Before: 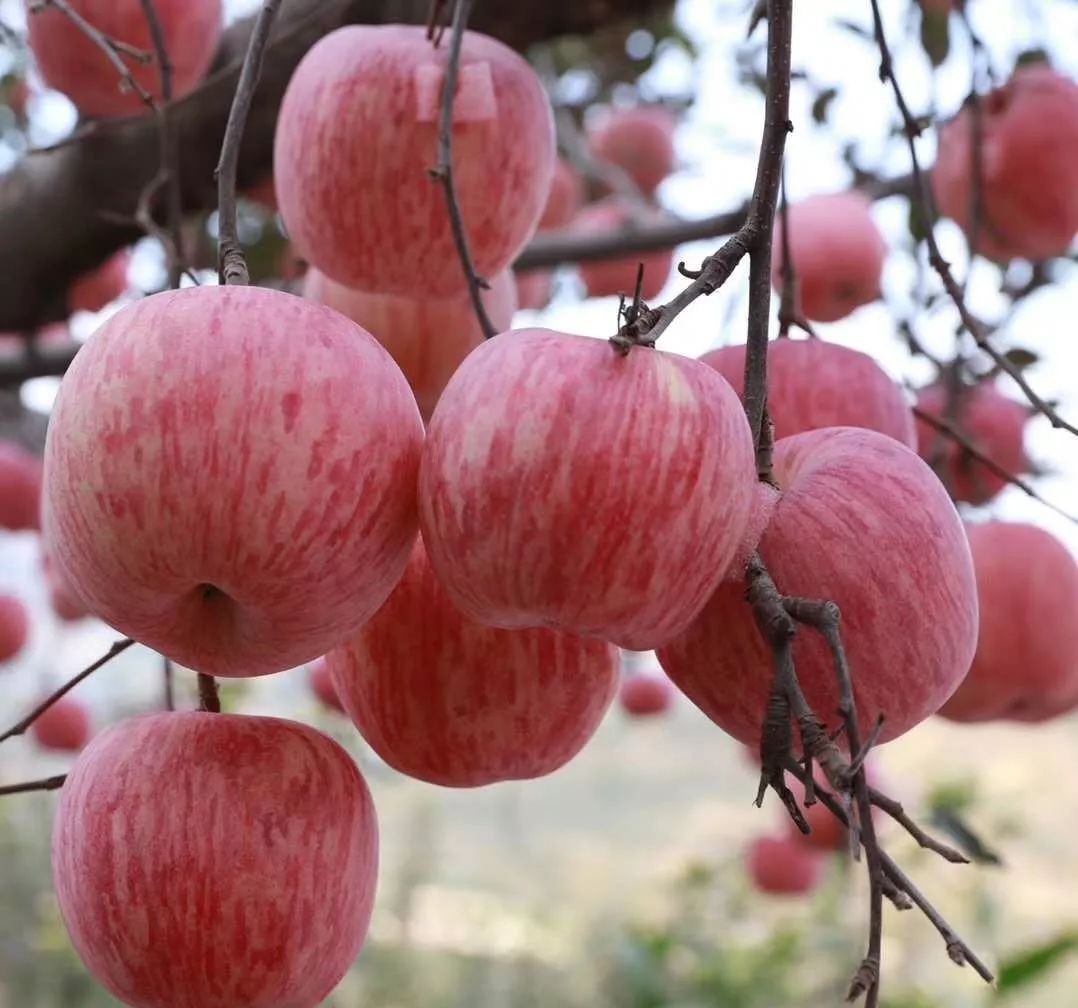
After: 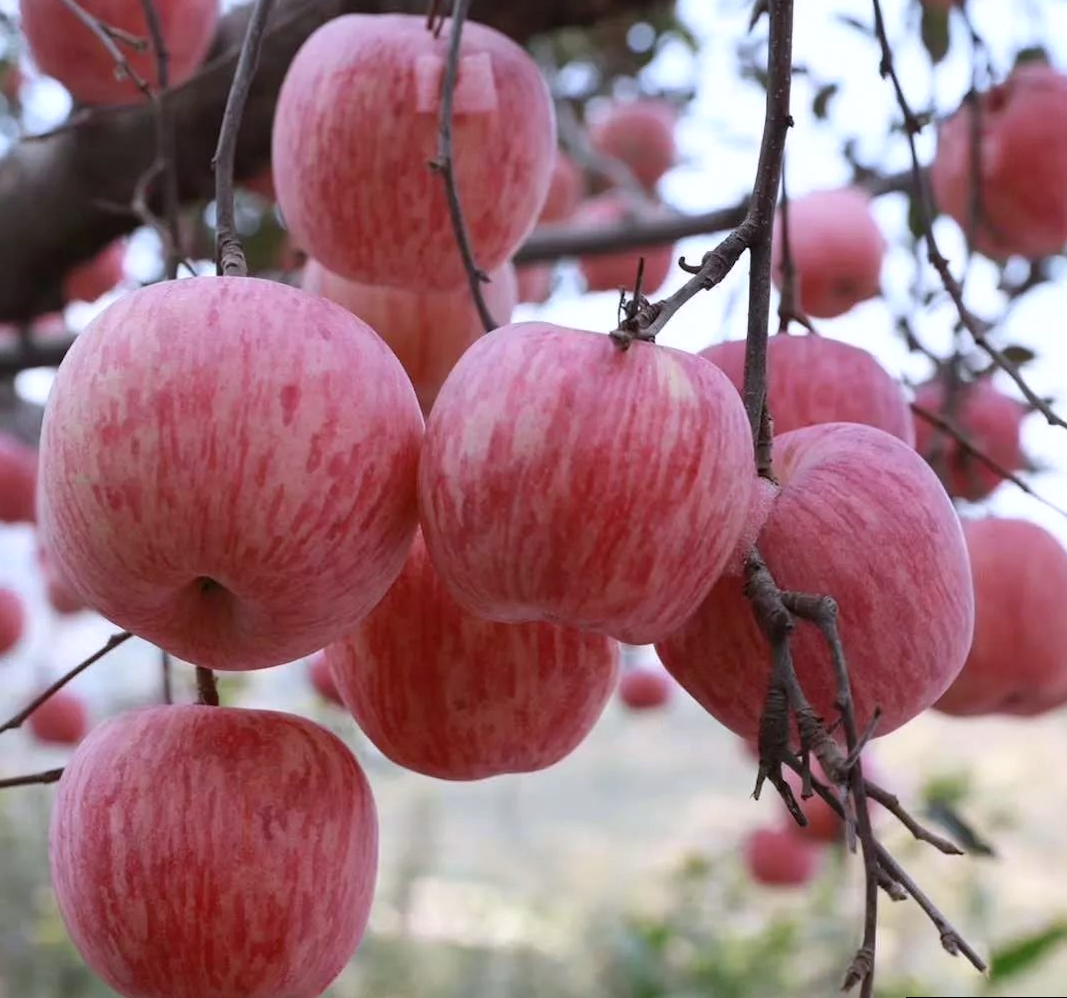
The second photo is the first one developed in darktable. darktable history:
white balance: red 0.984, blue 1.059
rotate and perspective: rotation 0.174°, lens shift (vertical) 0.013, lens shift (horizontal) 0.019, shear 0.001, automatic cropping original format, crop left 0.007, crop right 0.991, crop top 0.016, crop bottom 0.997
